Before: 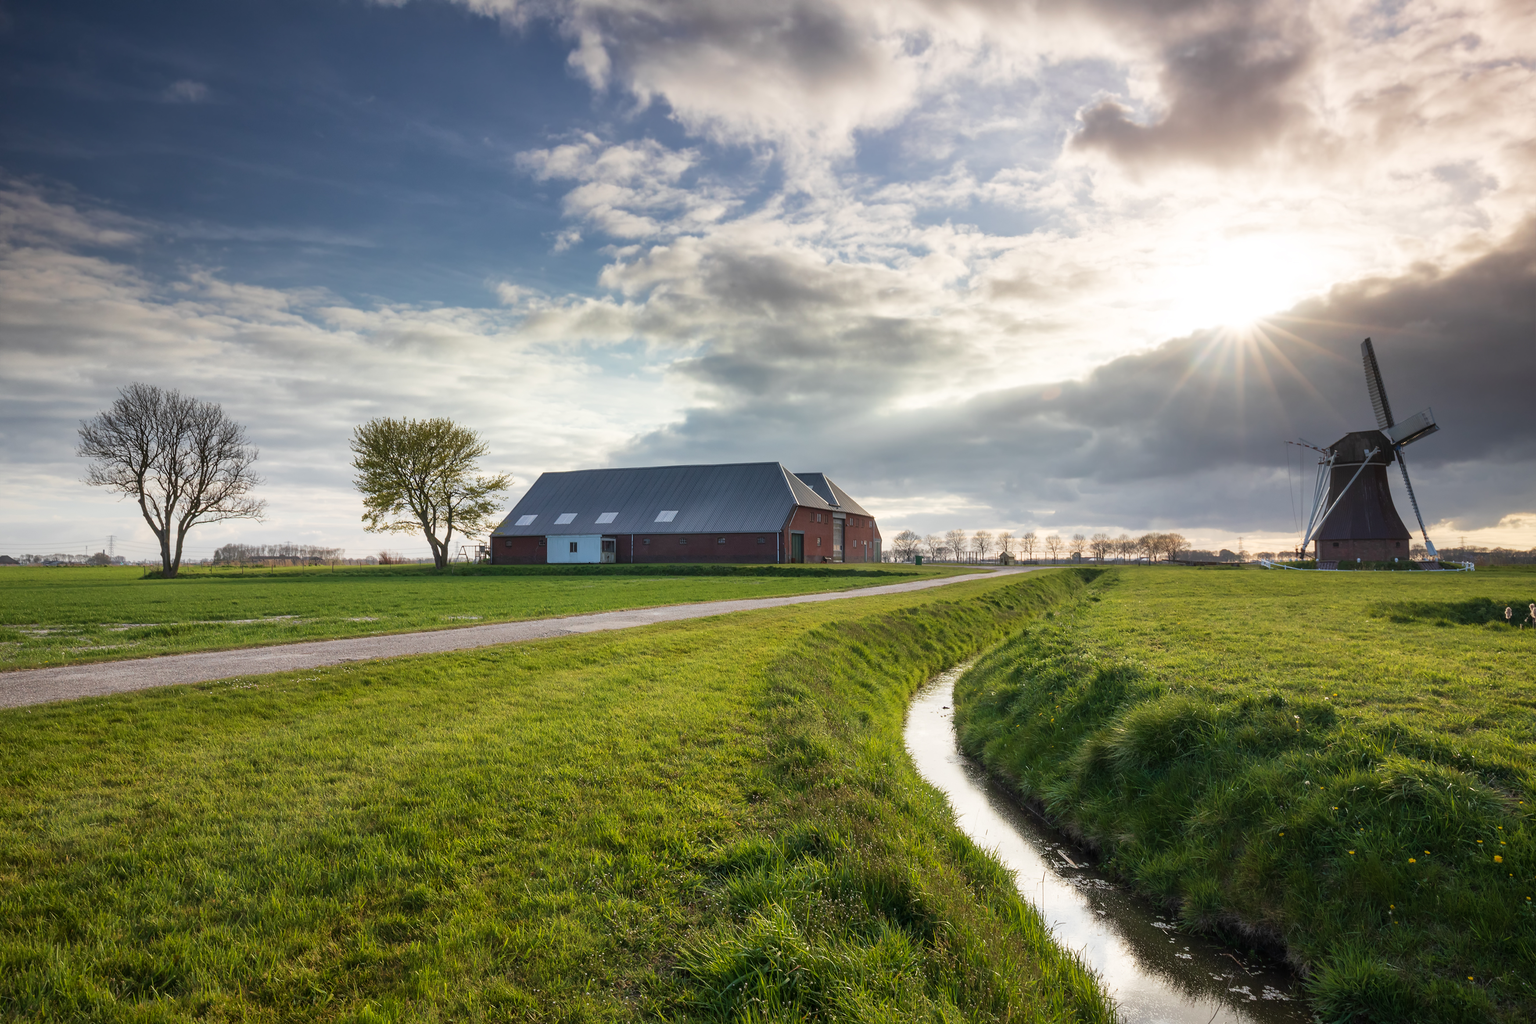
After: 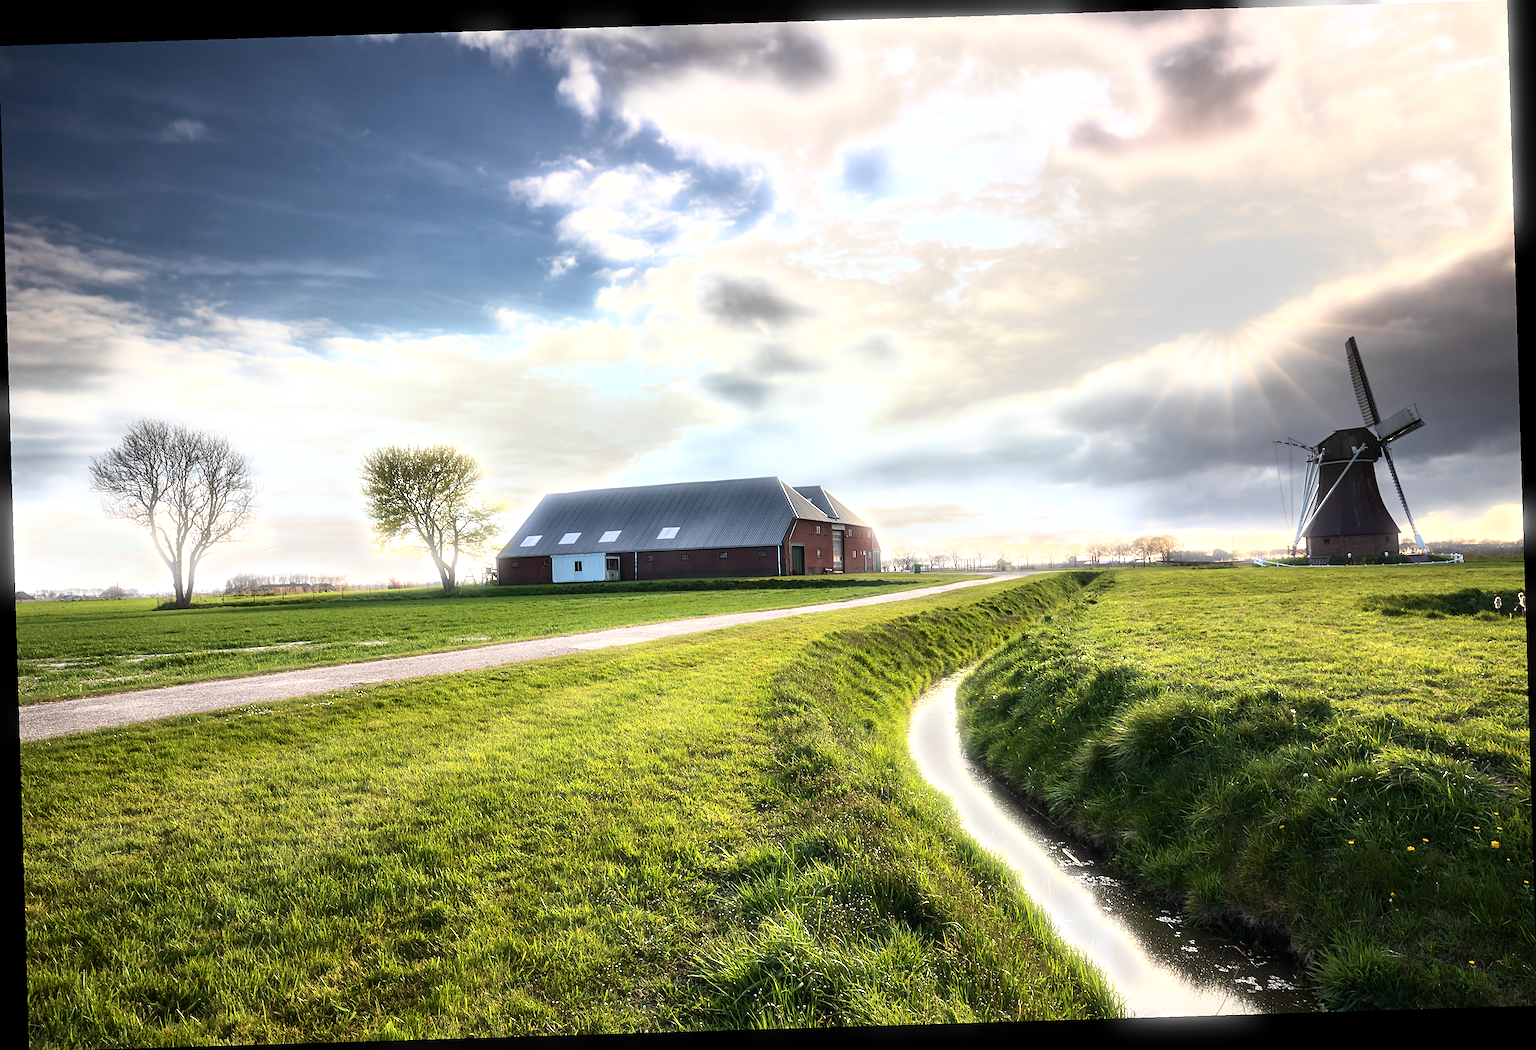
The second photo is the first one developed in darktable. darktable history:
exposure: exposure 0.29 EV, compensate highlight preservation false
sharpen: radius 1.864, amount 0.398, threshold 1.271
crop and rotate: left 0.126%
contrast equalizer: y [[0.5, 0.504, 0.515, 0.527, 0.535, 0.534], [0.5 ×6], [0.491, 0.387, 0.179, 0.068, 0.068, 0.068], [0 ×5, 0.023], [0 ×6]]
rotate and perspective: rotation -1.75°, automatic cropping off
tone equalizer: -8 EV -0.75 EV, -7 EV -0.7 EV, -6 EV -0.6 EV, -5 EV -0.4 EV, -3 EV 0.4 EV, -2 EV 0.6 EV, -1 EV 0.7 EV, +0 EV 0.75 EV, edges refinement/feathering 500, mask exposure compensation -1.57 EV, preserve details no
bloom: size 5%, threshold 95%, strength 15%
